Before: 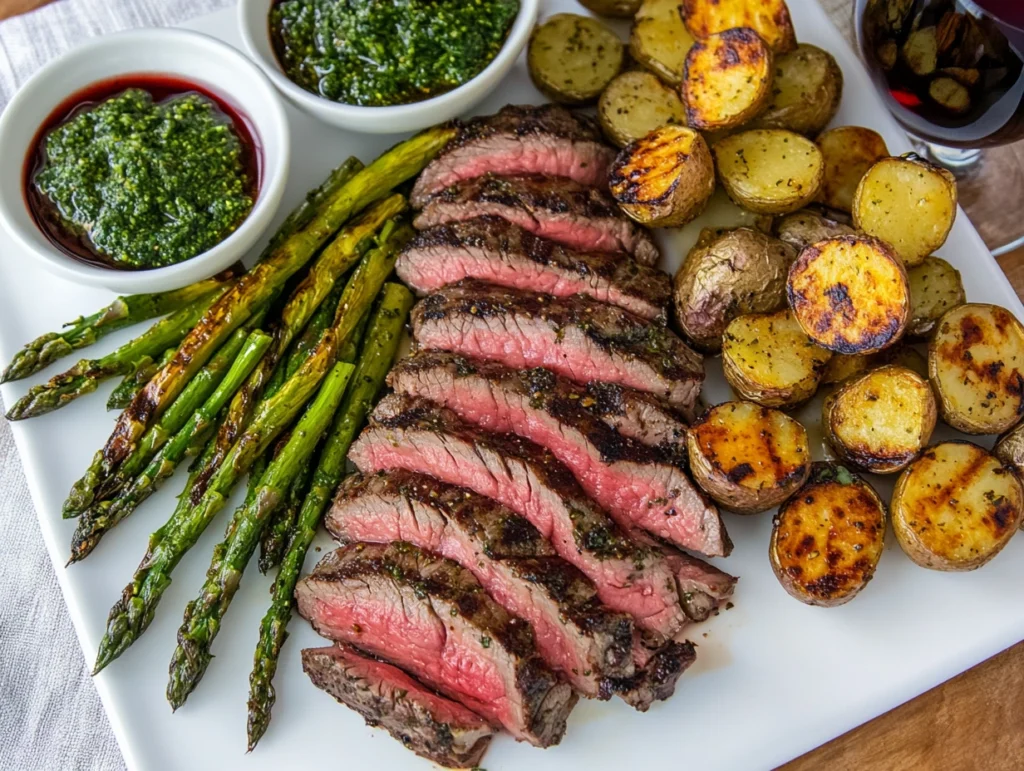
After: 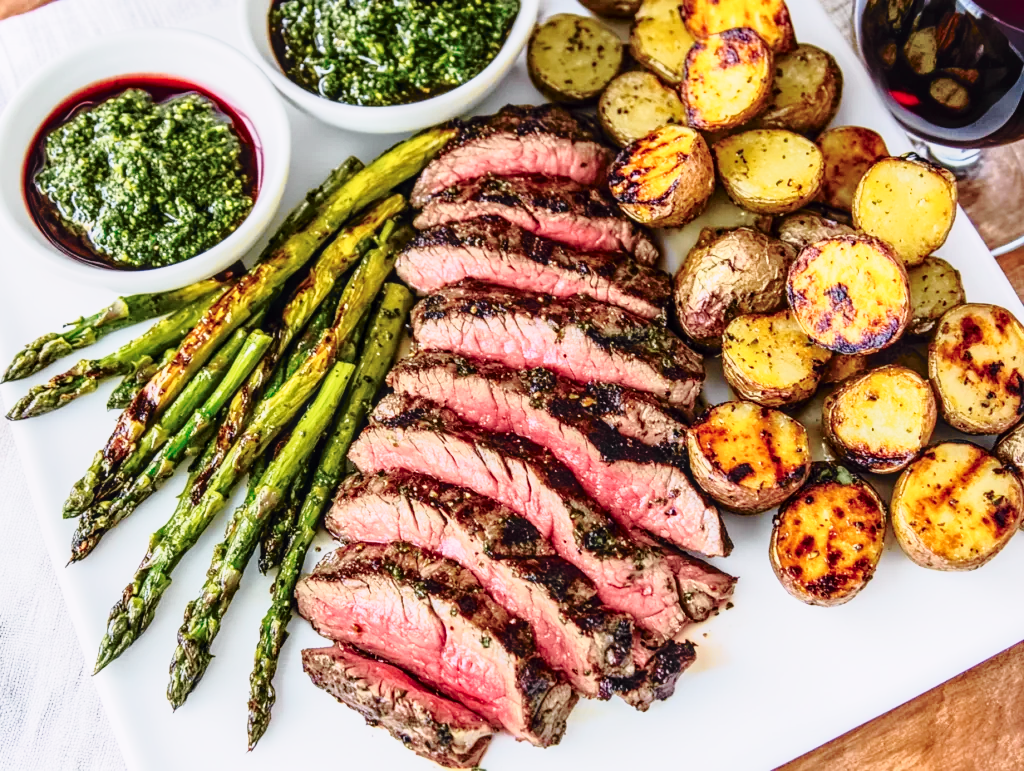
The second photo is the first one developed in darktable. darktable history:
tone curve: curves: ch0 [(0, 0) (0.105, 0.08) (0.195, 0.18) (0.283, 0.288) (0.384, 0.419) (0.485, 0.531) (0.638, 0.69) (0.795, 0.879) (1, 0.977)]; ch1 [(0, 0) (0.161, 0.092) (0.35, 0.33) (0.379, 0.401) (0.456, 0.469) (0.498, 0.503) (0.531, 0.537) (0.596, 0.621) (0.635, 0.655) (1, 1)]; ch2 [(0, 0) (0.371, 0.362) (0.437, 0.437) (0.483, 0.484) (0.53, 0.515) (0.56, 0.58) (0.622, 0.606) (1, 1)], color space Lab, independent channels, preserve colors none
local contrast: on, module defaults
base curve: curves: ch0 [(0, 0) (0.028, 0.03) (0.121, 0.232) (0.46, 0.748) (0.859, 0.968) (1, 1)], preserve colors none
